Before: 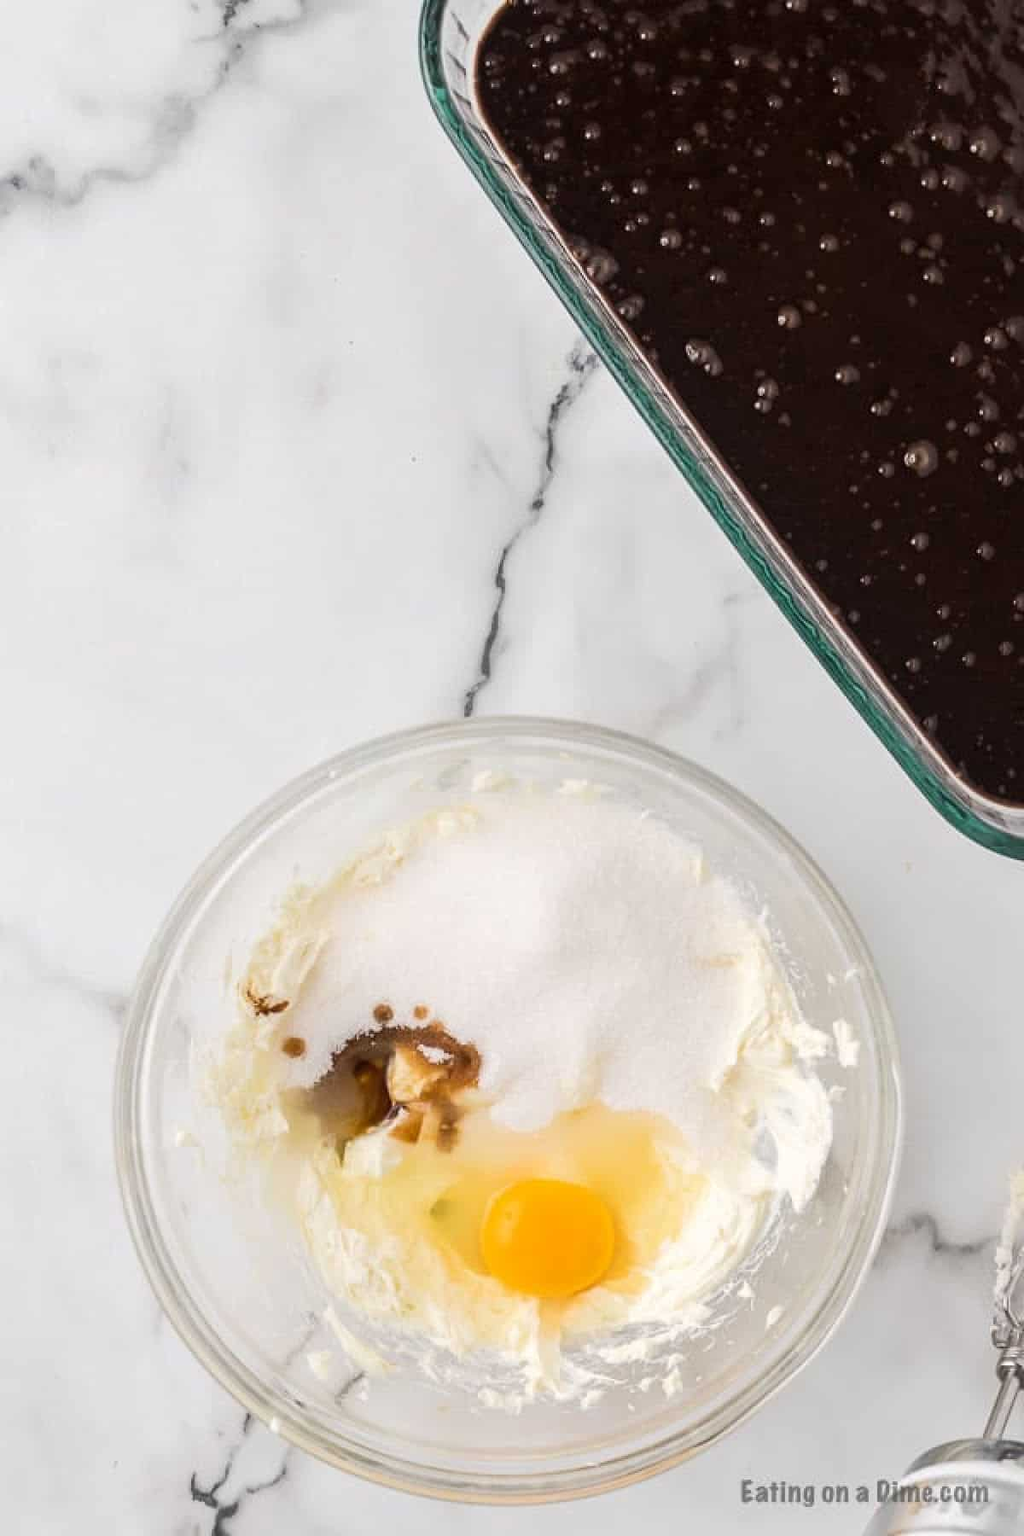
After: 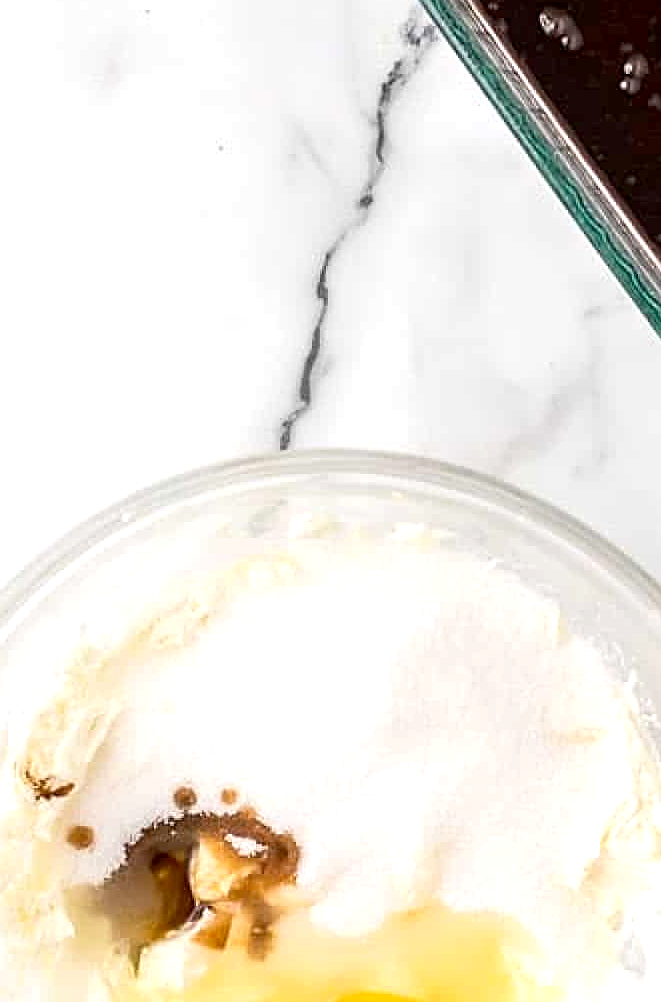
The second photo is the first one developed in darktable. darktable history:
sharpen: on, module defaults
crop and rotate: left 22.003%, top 21.692%, right 22.879%, bottom 22.596%
exposure: black level correction 0.005, exposure 0.421 EV, compensate highlight preservation false
